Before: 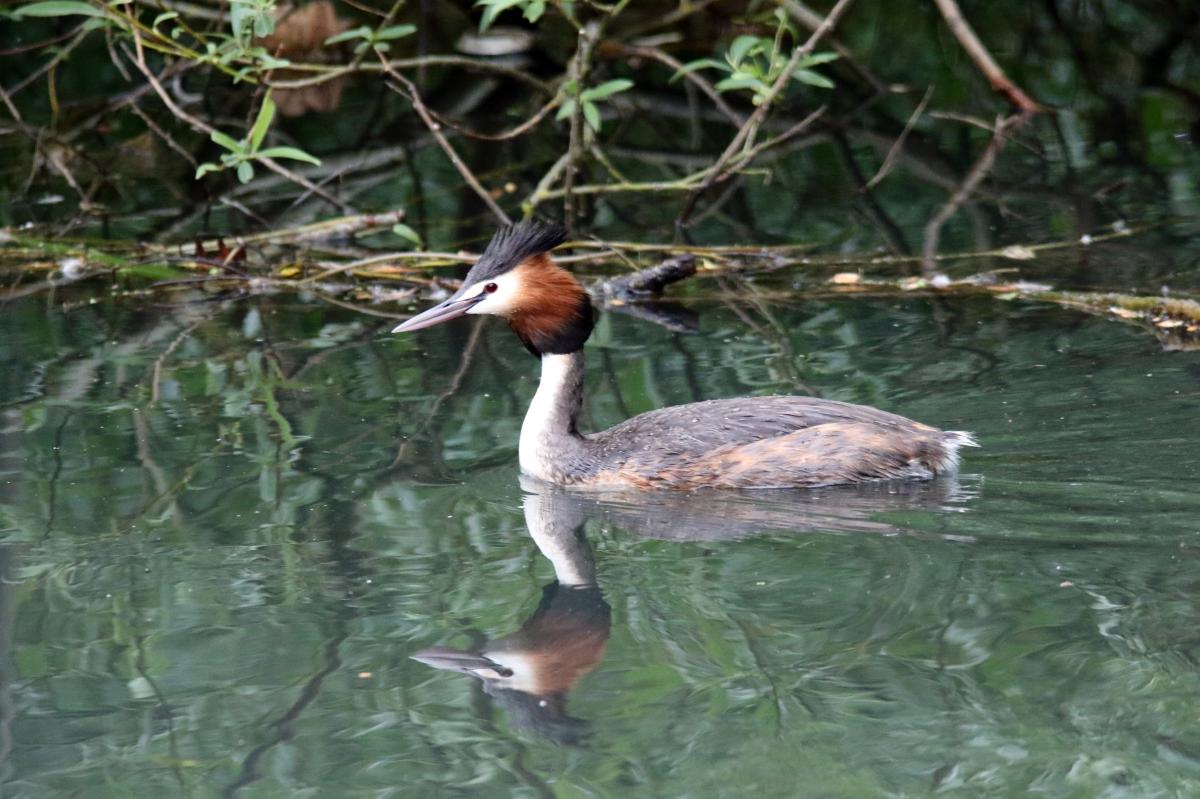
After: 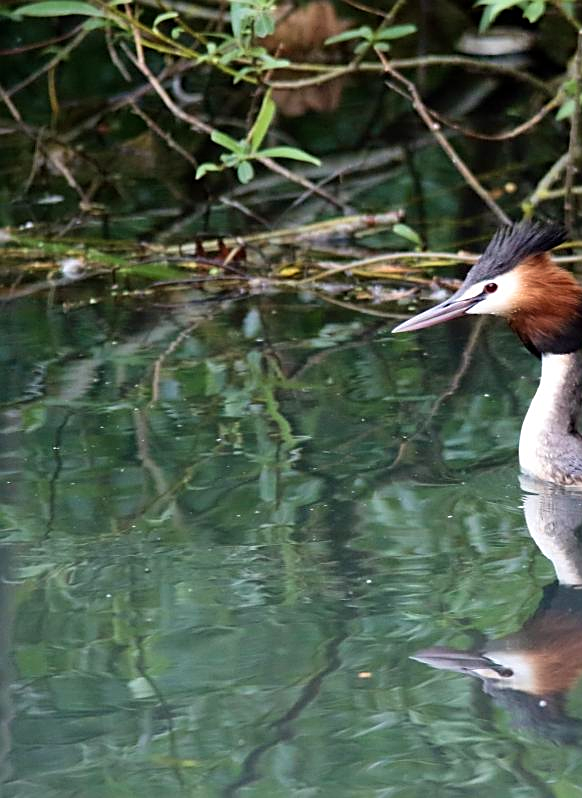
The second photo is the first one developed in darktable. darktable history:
sharpen: on, module defaults
crop and rotate: left 0.017%, top 0%, right 51.47%
velvia: on, module defaults
